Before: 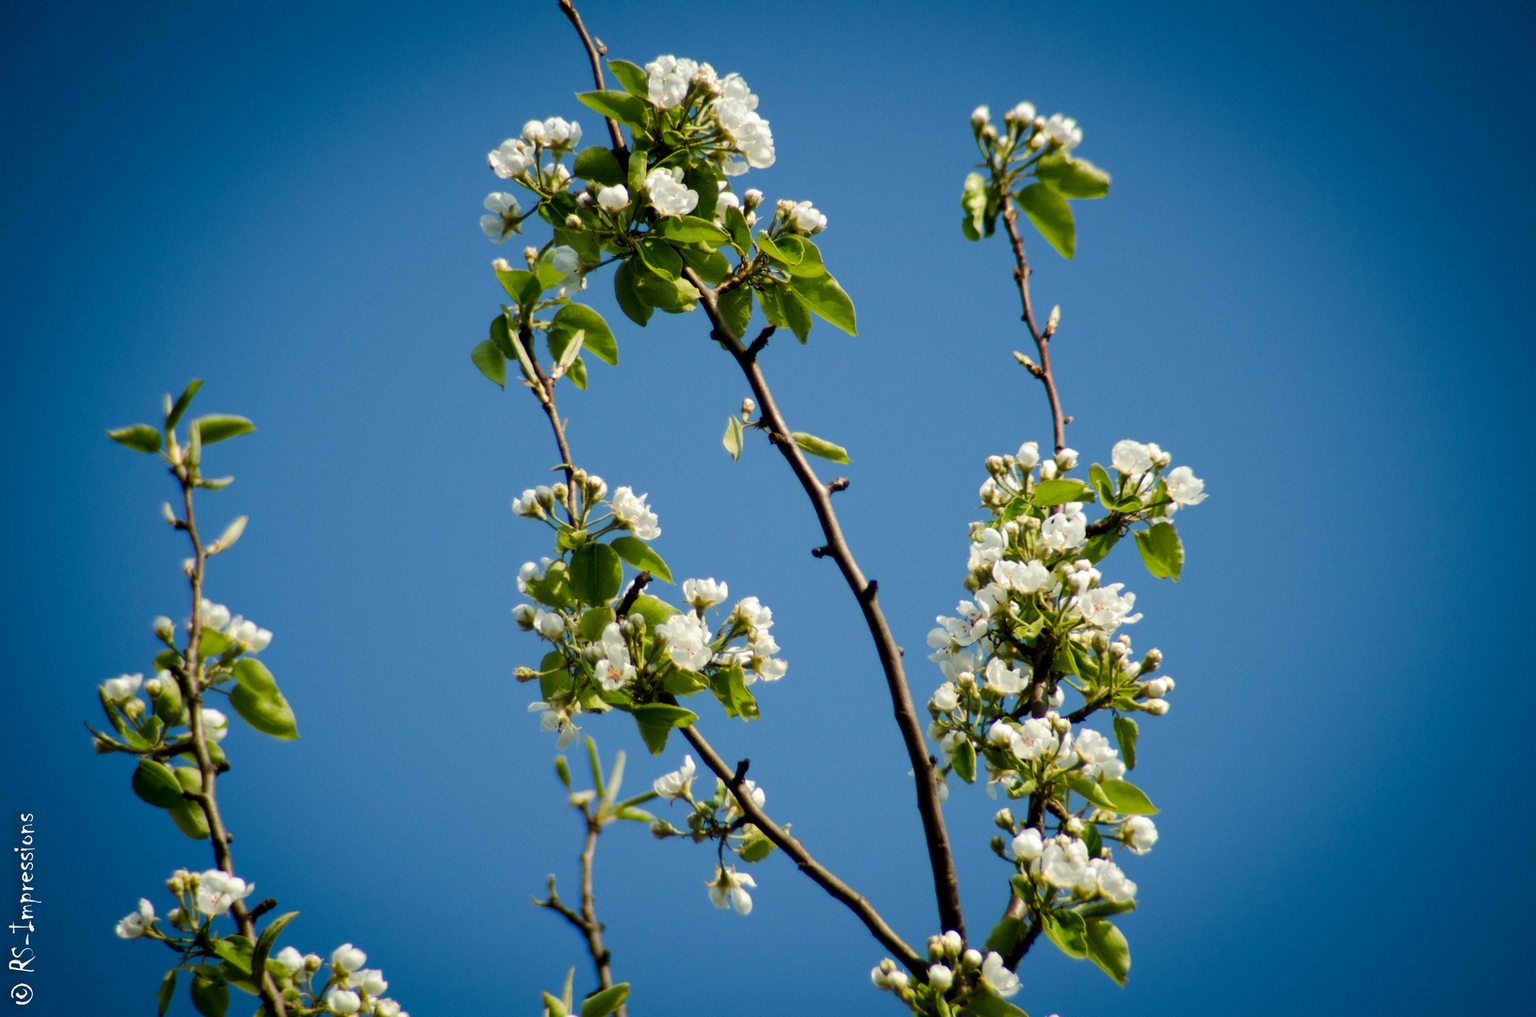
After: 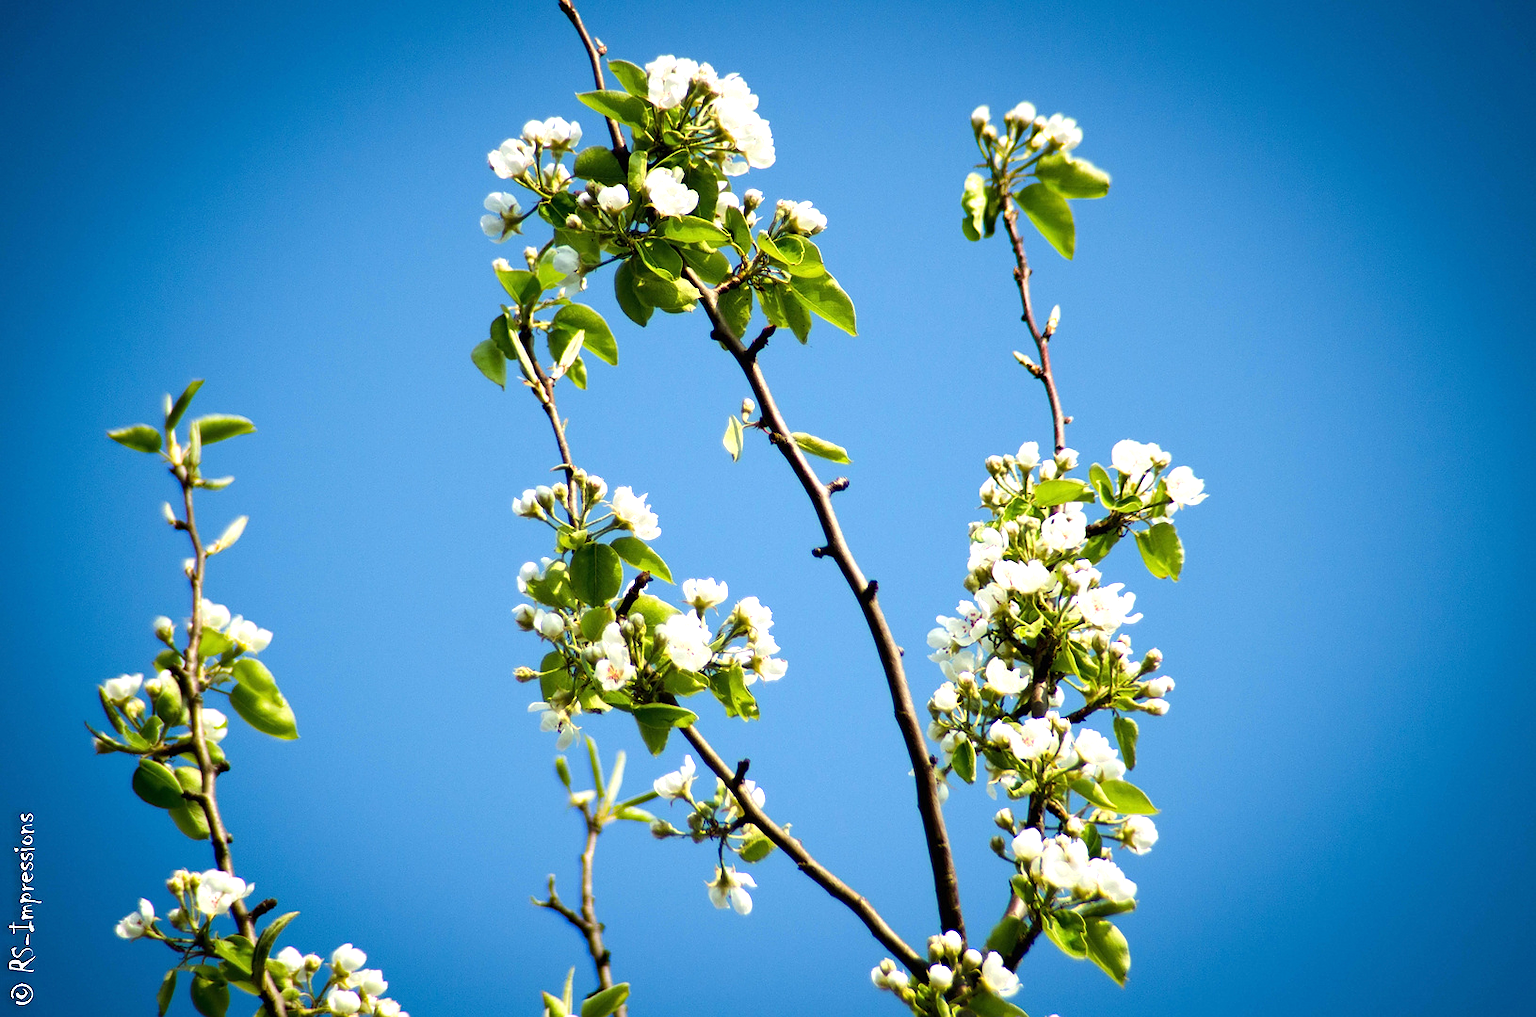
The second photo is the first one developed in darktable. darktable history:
exposure: black level correction 0, exposure 0.95 EV, compensate exposure bias true, compensate highlight preservation false
sharpen: radius 0.969, amount 0.604
